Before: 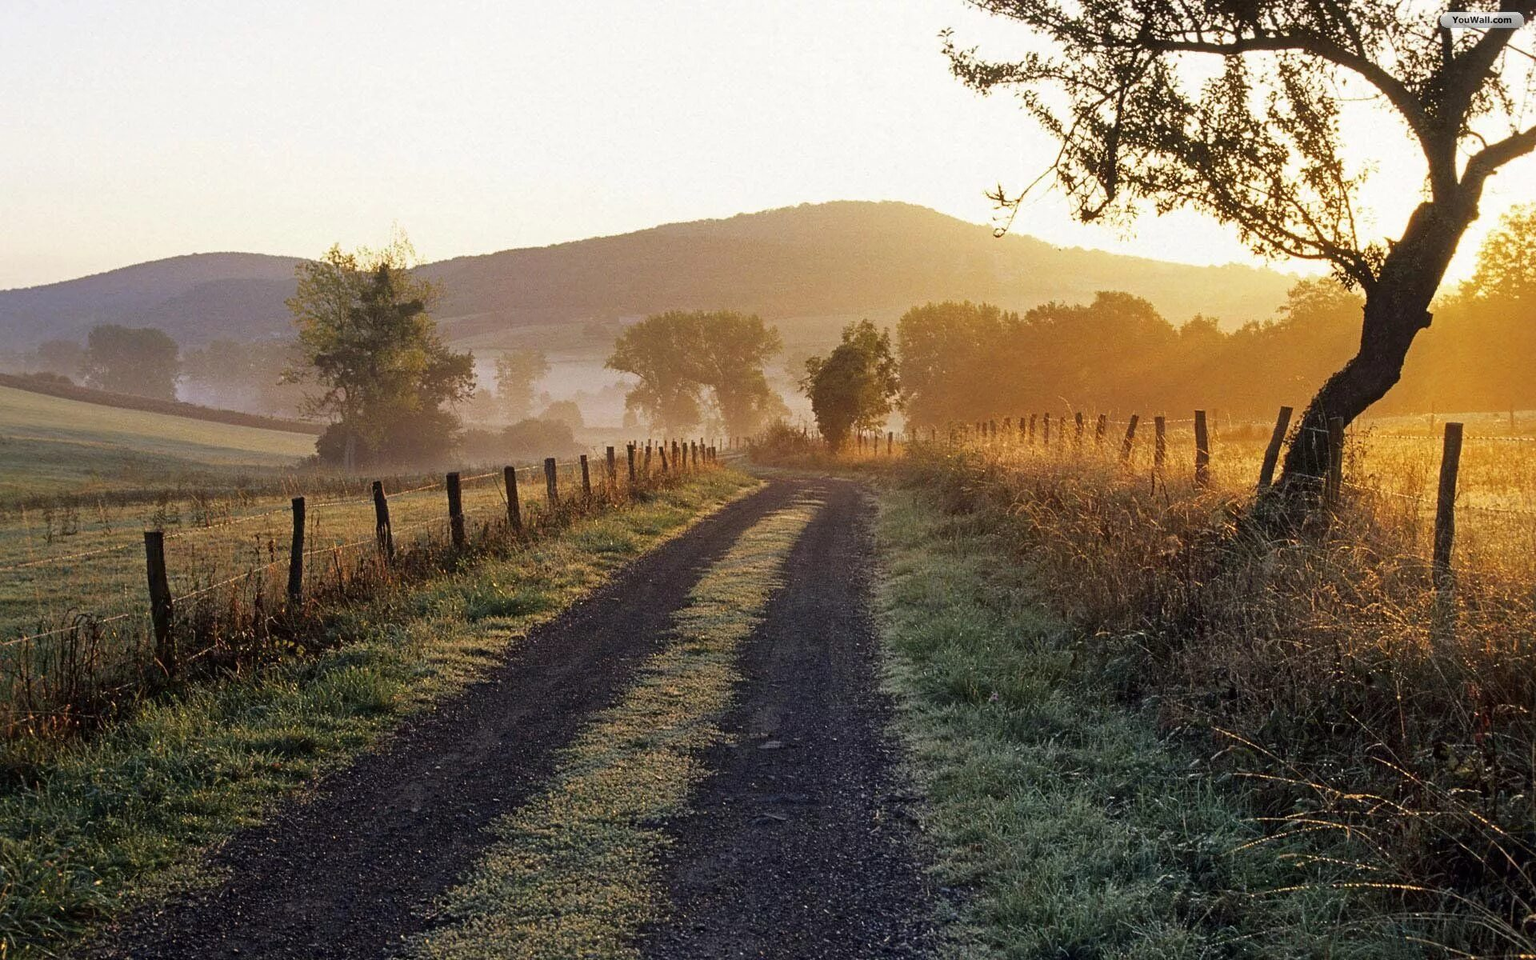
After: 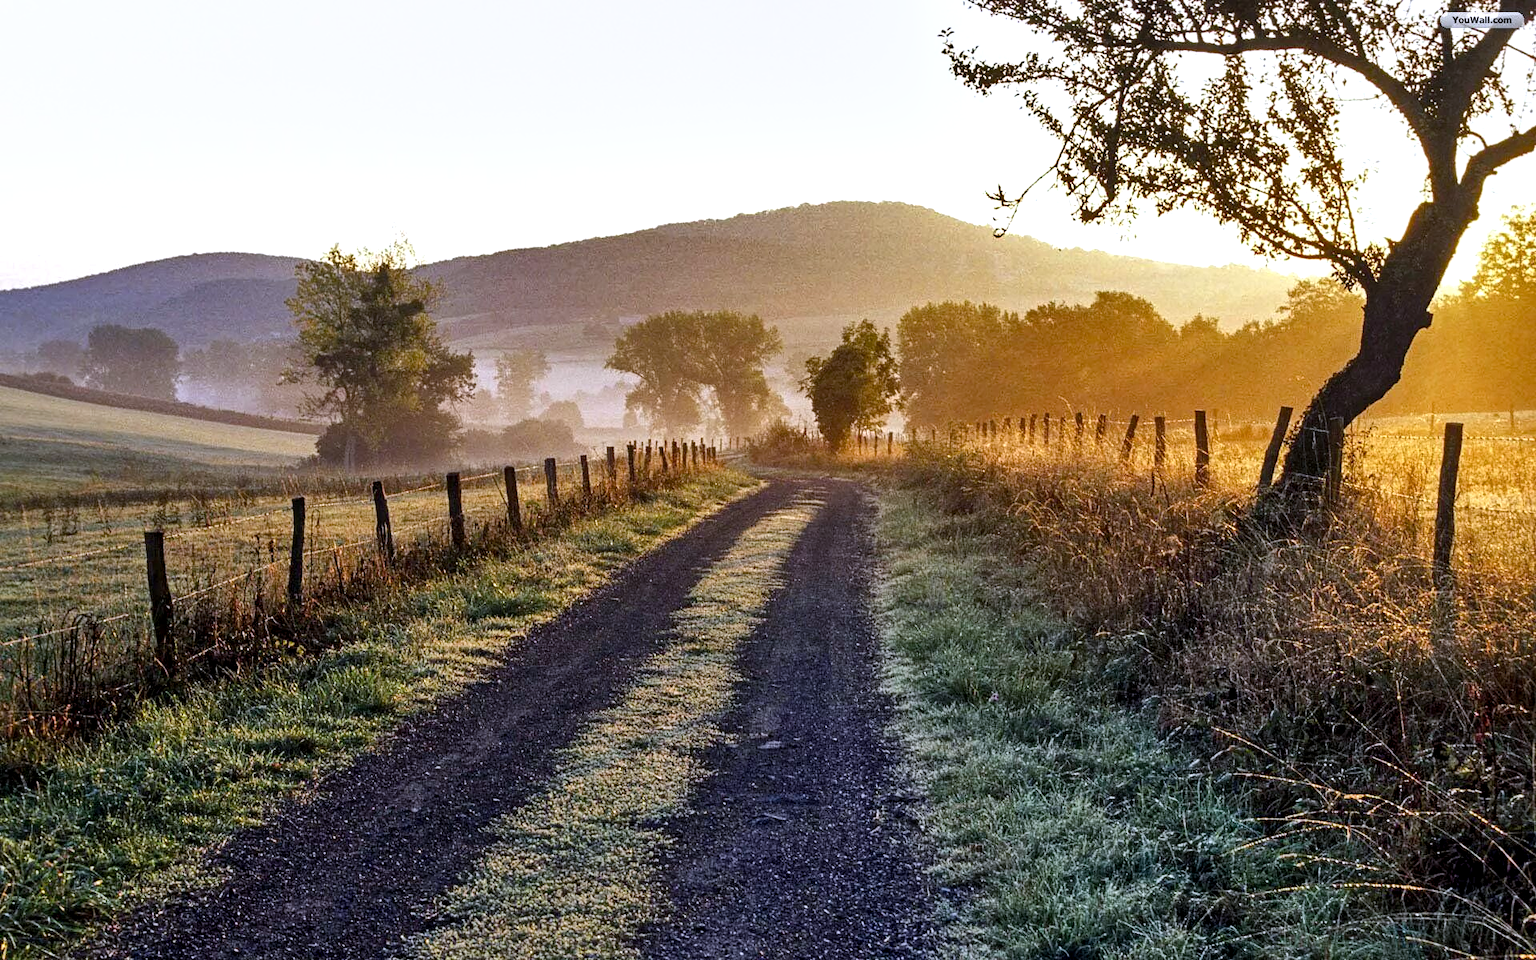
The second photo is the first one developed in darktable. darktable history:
exposure: compensate highlight preservation false
local contrast: detail 130%
rotate and perspective: crop left 0, crop top 0
white balance: red 0.967, blue 1.119, emerald 0.756
tone equalizer: -8 EV -0.417 EV, -7 EV -0.389 EV, -6 EV -0.333 EV, -5 EV -0.222 EV, -3 EV 0.222 EV, -2 EV 0.333 EV, -1 EV 0.389 EV, +0 EV 0.417 EV, edges refinement/feathering 500, mask exposure compensation -1.57 EV, preserve details no
shadows and highlights: soften with gaussian
color balance rgb: perceptual saturation grading › global saturation 20%, perceptual saturation grading › highlights -25%, perceptual saturation grading › shadows 25%
